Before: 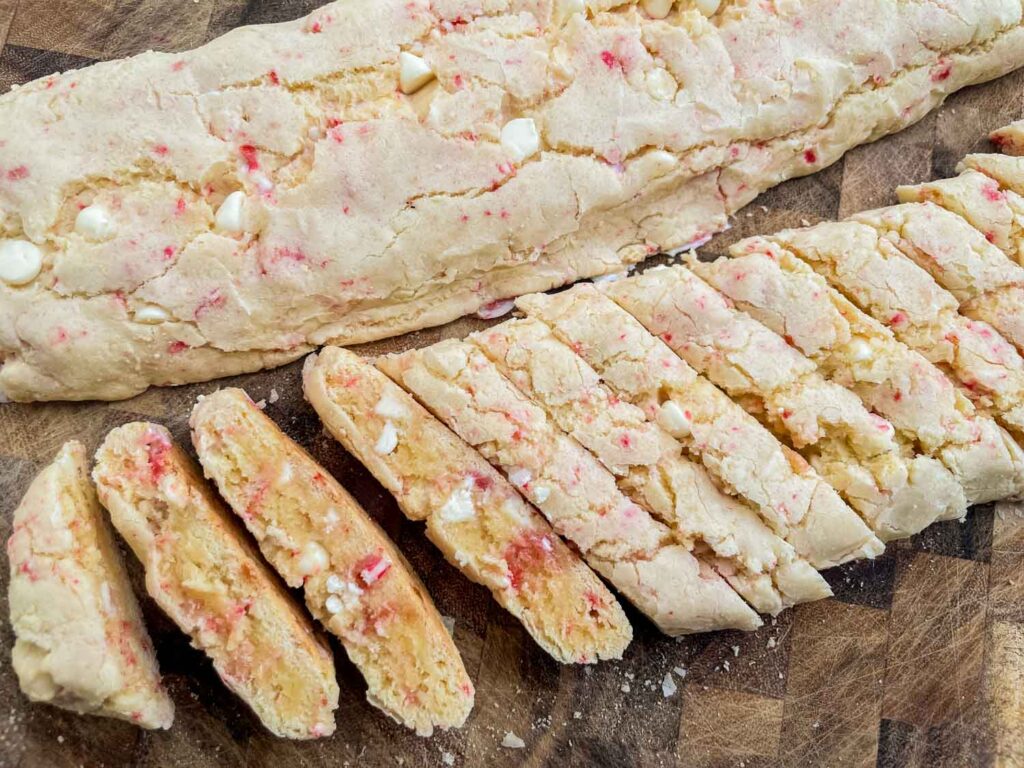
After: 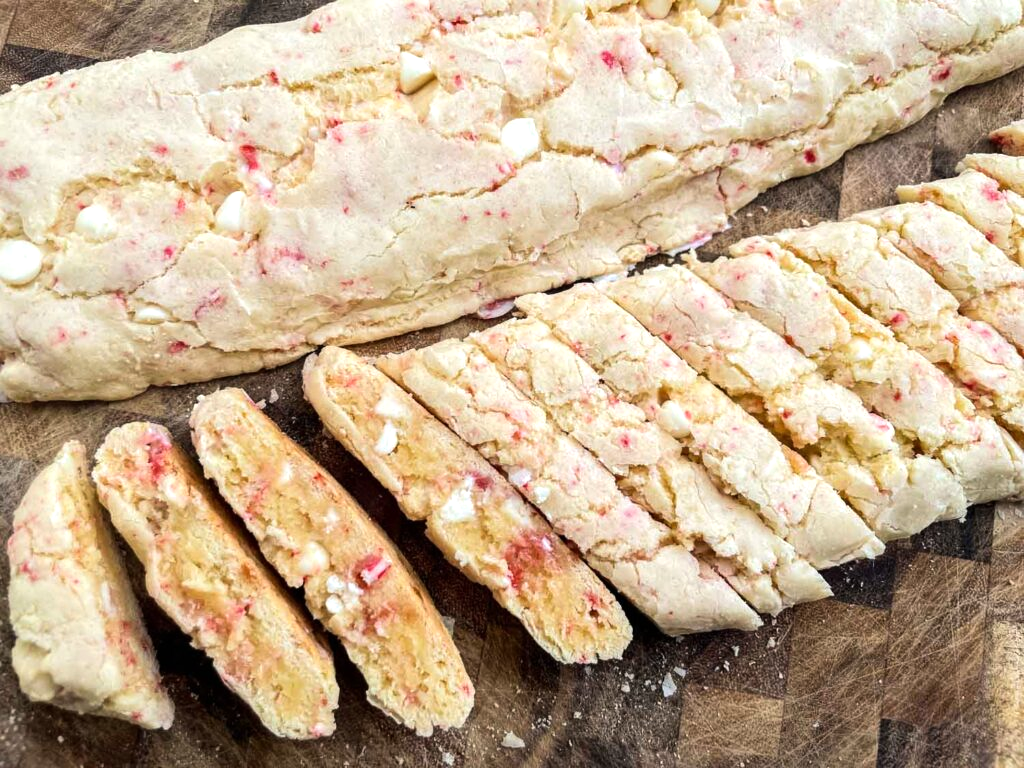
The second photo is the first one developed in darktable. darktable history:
tone equalizer: -8 EV -0.384 EV, -7 EV -0.393 EV, -6 EV -0.357 EV, -5 EV -0.185 EV, -3 EV 0.207 EV, -2 EV 0.344 EV, -1 EV 0.405 EV, +0 EV 0.4 EV, edges refinement/feathering 500, mask exposure compensation -1.57 EV, preserve details no
